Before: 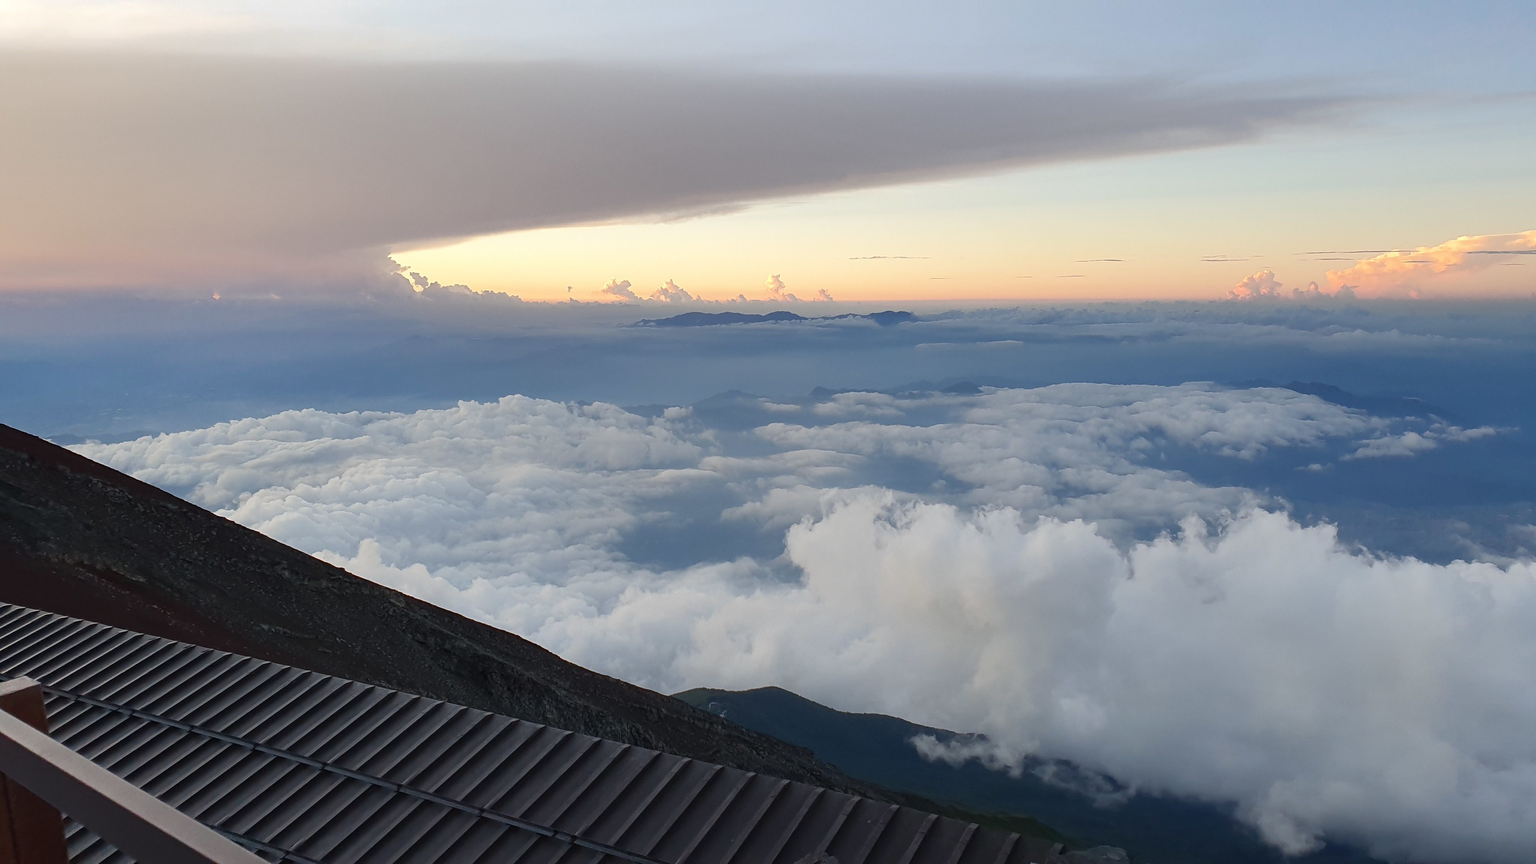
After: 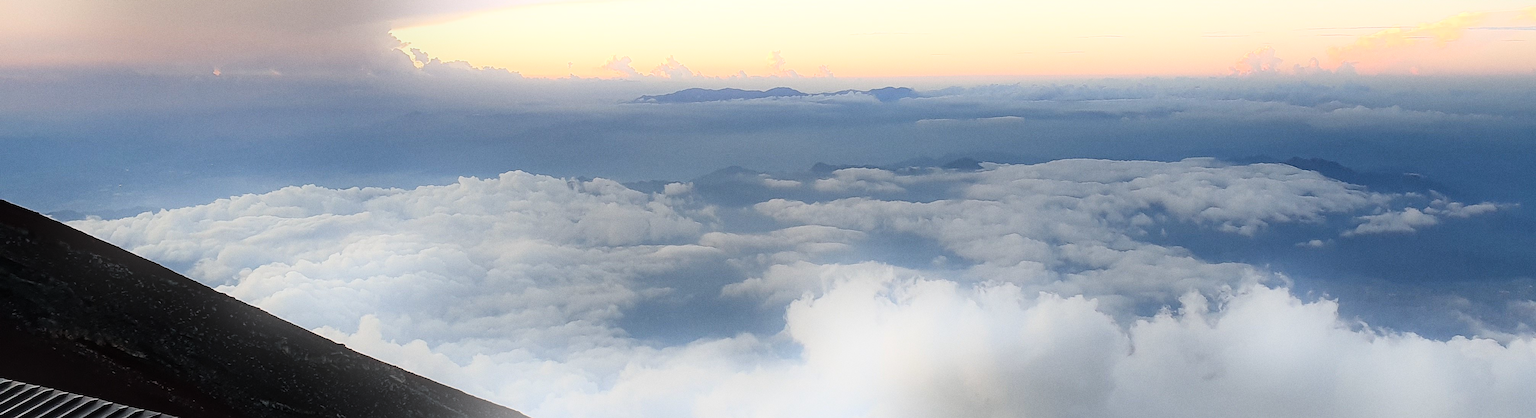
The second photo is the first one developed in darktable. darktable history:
sharpen: on, module defaults
vibrance: on, module defaults
bloom: threshold 82.5%, strength 16.25%
tone equalizer: -8 EV -0.417 EV, -7 EV -0.389 EV, -6 EV -0.333 EV, -5 EV -0.222 EV, -3 EV 0.222 EV, -2 EV 0.333 EV, -1 EV 0.389 EV, +0 EV 0.417 EV, edges refinement/feathering 500, mask exposure compensation -1.57 EV, preserve details no
filmic rgb: white relative exposure 3.8 EV, hardness 4.35
crop and rotate: top 26.056%, bottom 25.543%
grain: coarseness 0.47 ISO
